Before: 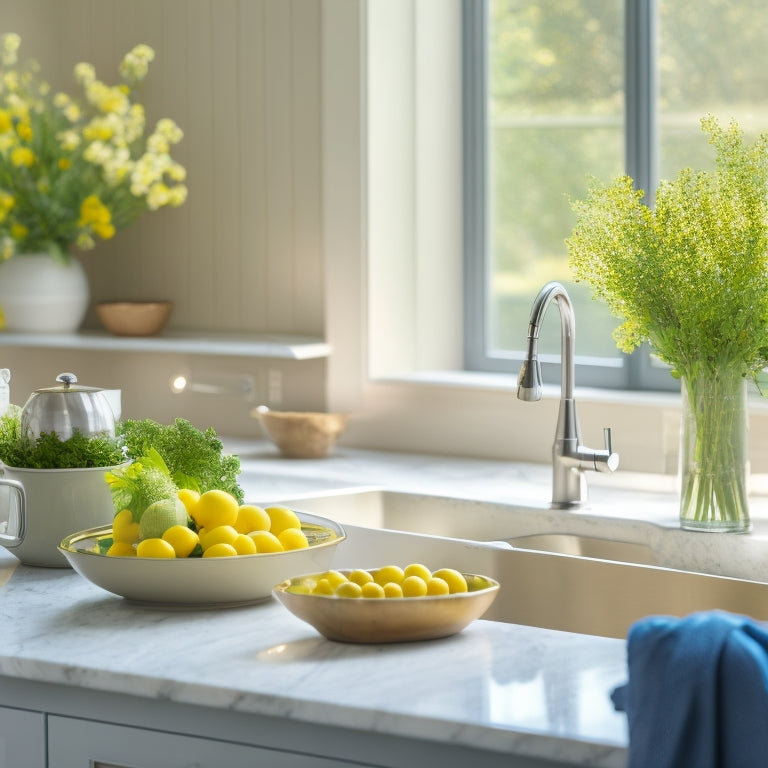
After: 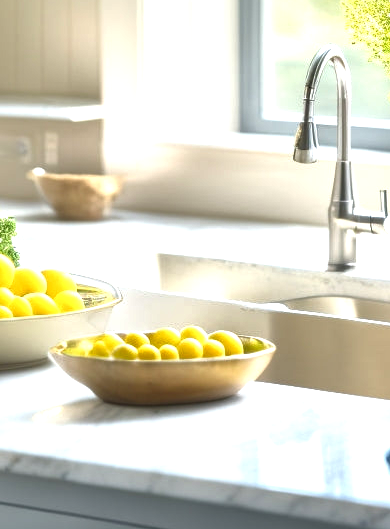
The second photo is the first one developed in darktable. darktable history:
crop and rotate: left 29.289%, top 31.089%, right 19.854%
exposure: exposure 0.72 EV, compensate highlight preservation false
local contrast: mode bilateral grid, contrast 71, coarseness 76, detail 181%, midtone range 0.2
